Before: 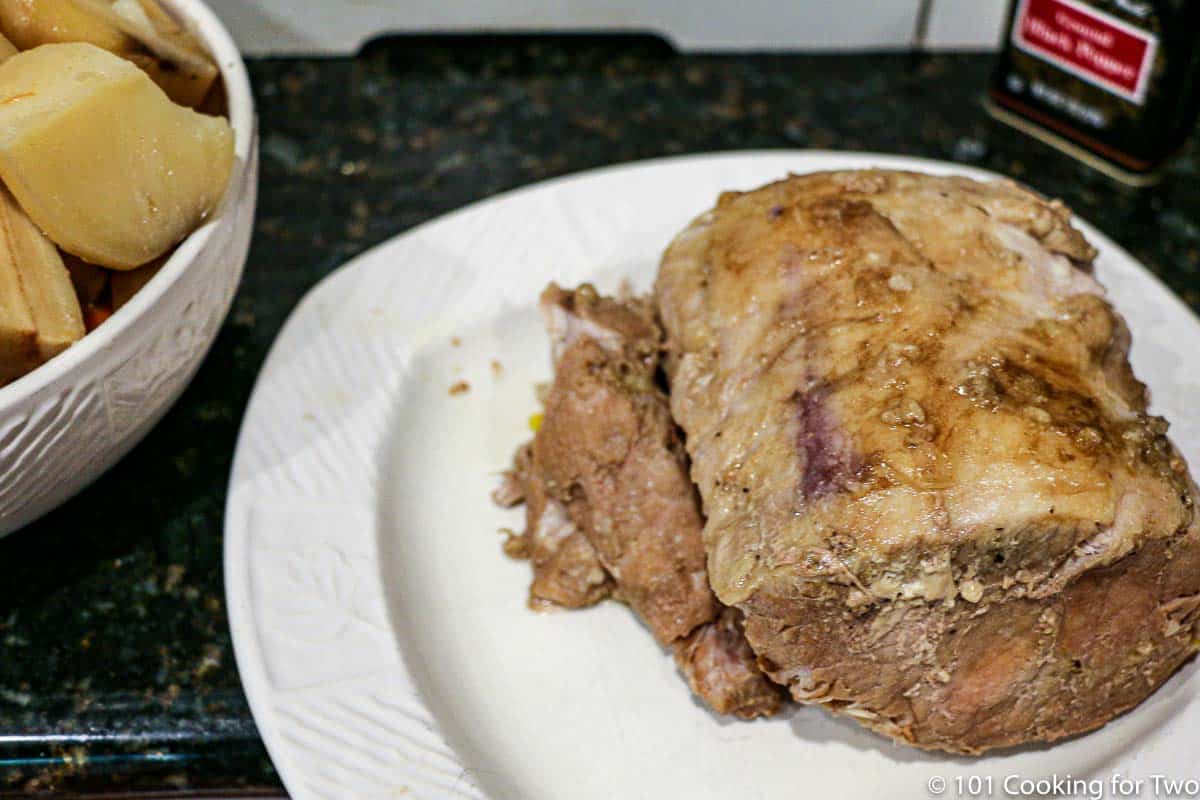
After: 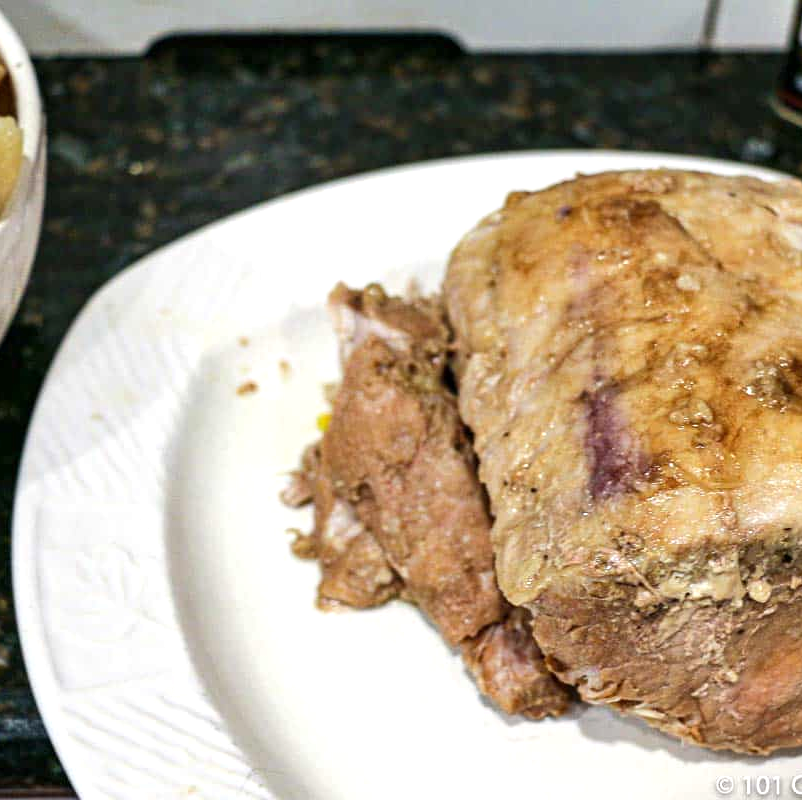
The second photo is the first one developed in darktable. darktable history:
exposure: exposure 0.433 EV, compensate highlight preservation false
crop and rotate: left 17.75%, right 15.406%
